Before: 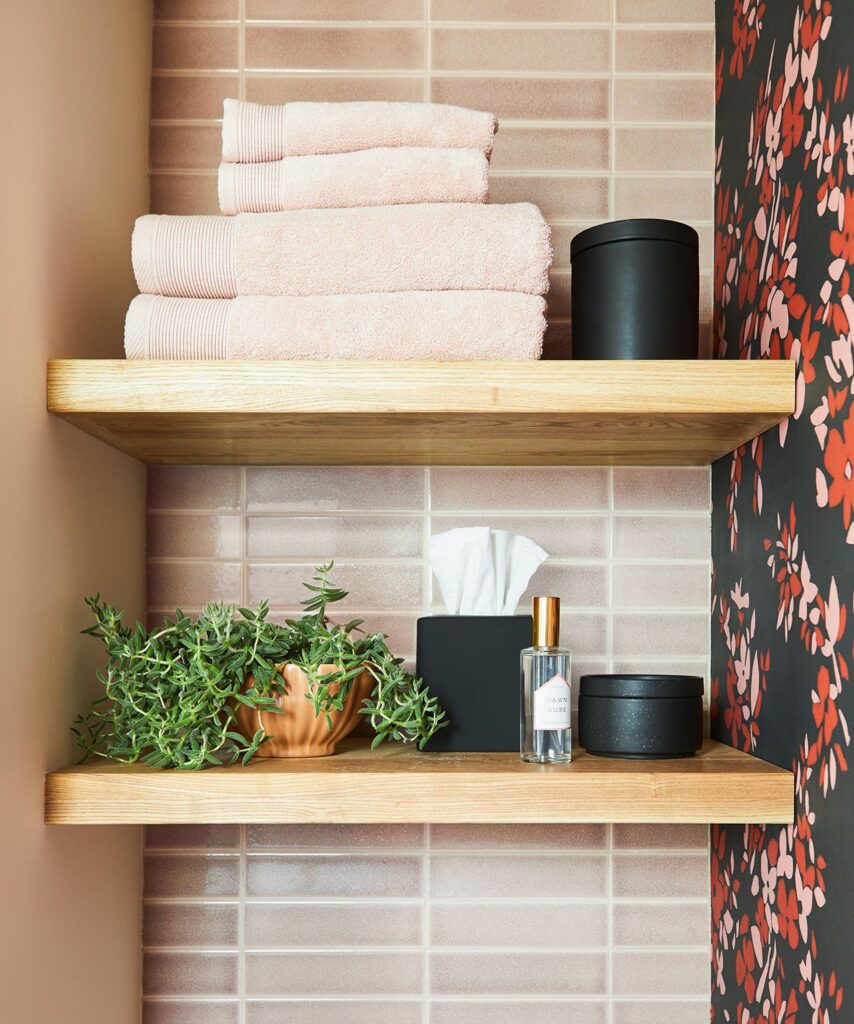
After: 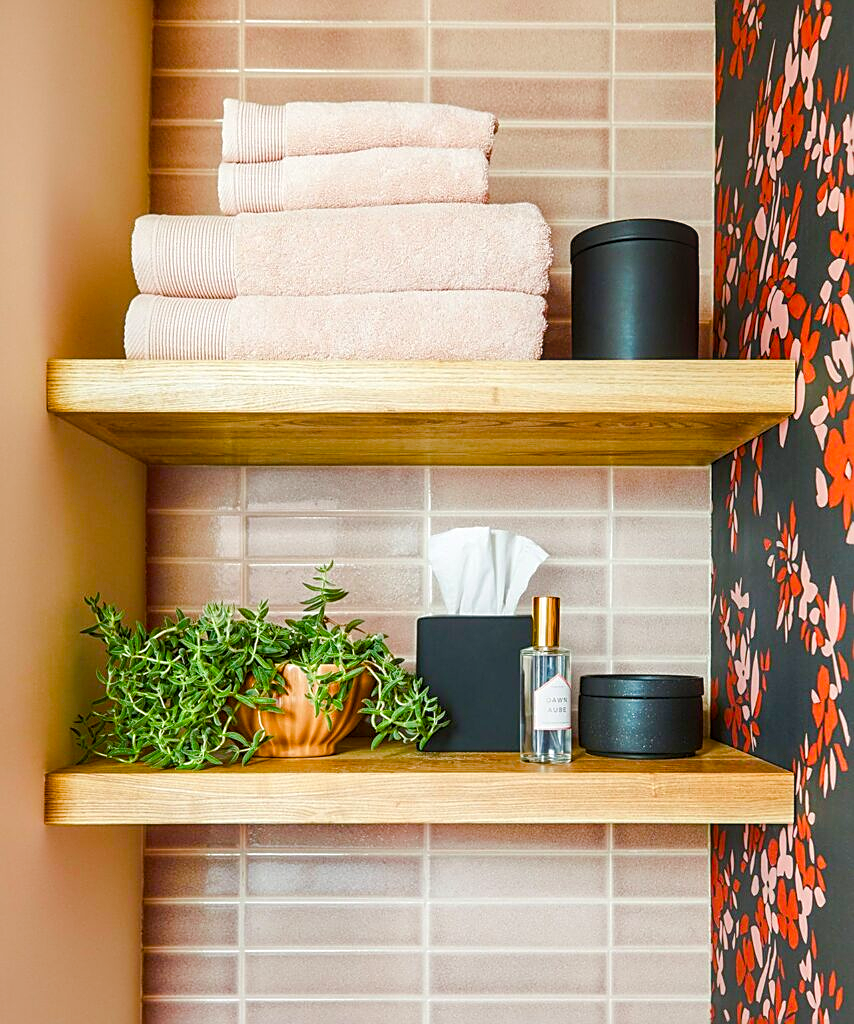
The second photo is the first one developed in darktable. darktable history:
color balance rgb: linear chroma grading › global chroma 14.505%, perceptual saturation grading › global saturation 0.502%, perceptual saturation grading › highlights -17.085%, perceptual saturation grading › mid-tones 32.572%, perceptual saturation grading › shadows 50.493%, perceptual brilliance grading › mid-tones 10.18%, perceptual brilliance grading › shadows 14.498%, global vibrance 20%
local contrast: on, module defaults
sharpen: on, module defaults
